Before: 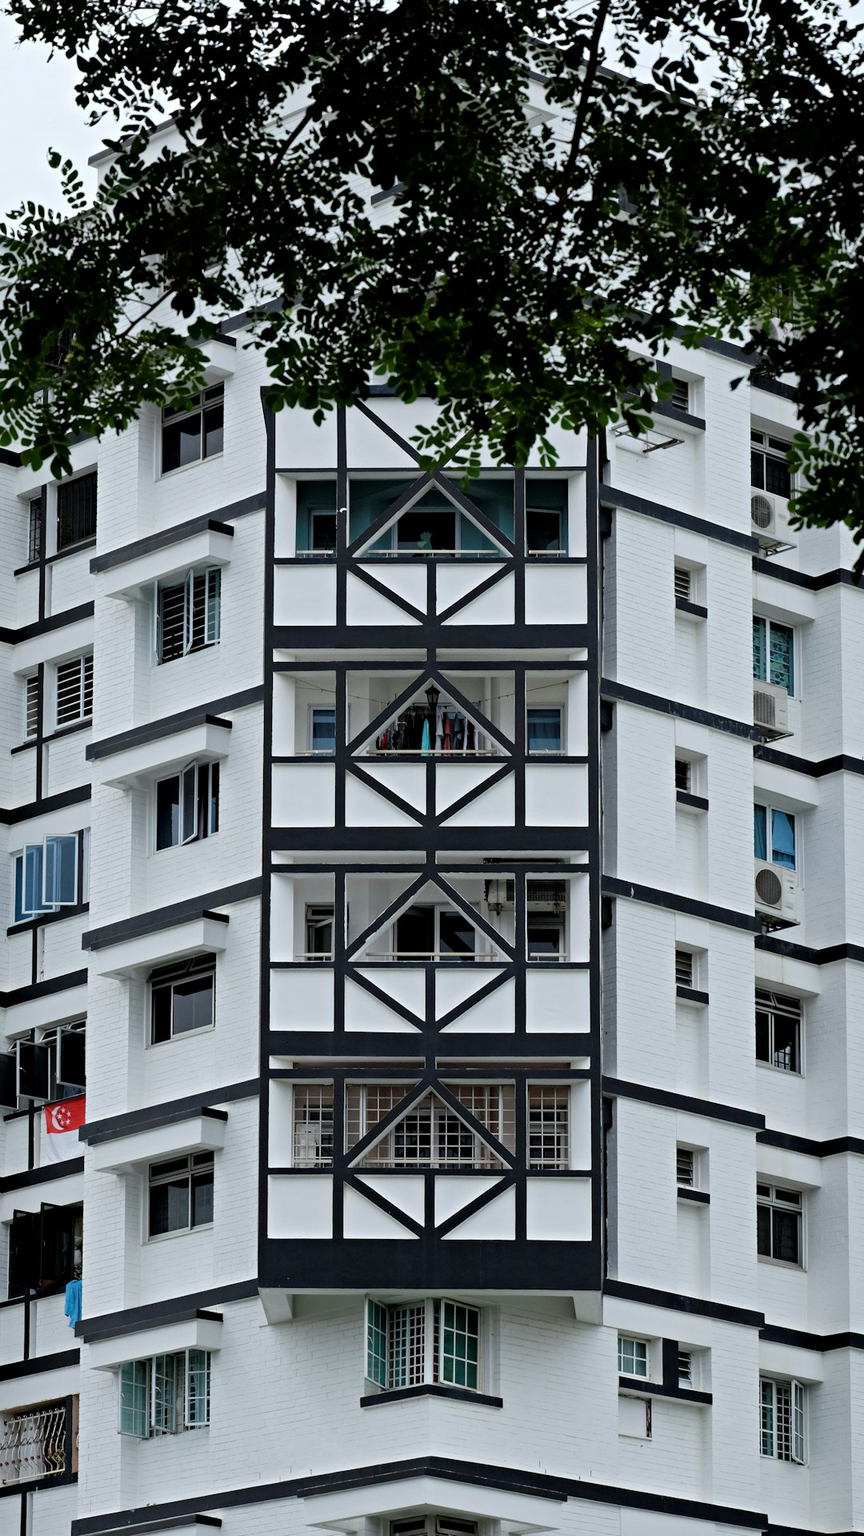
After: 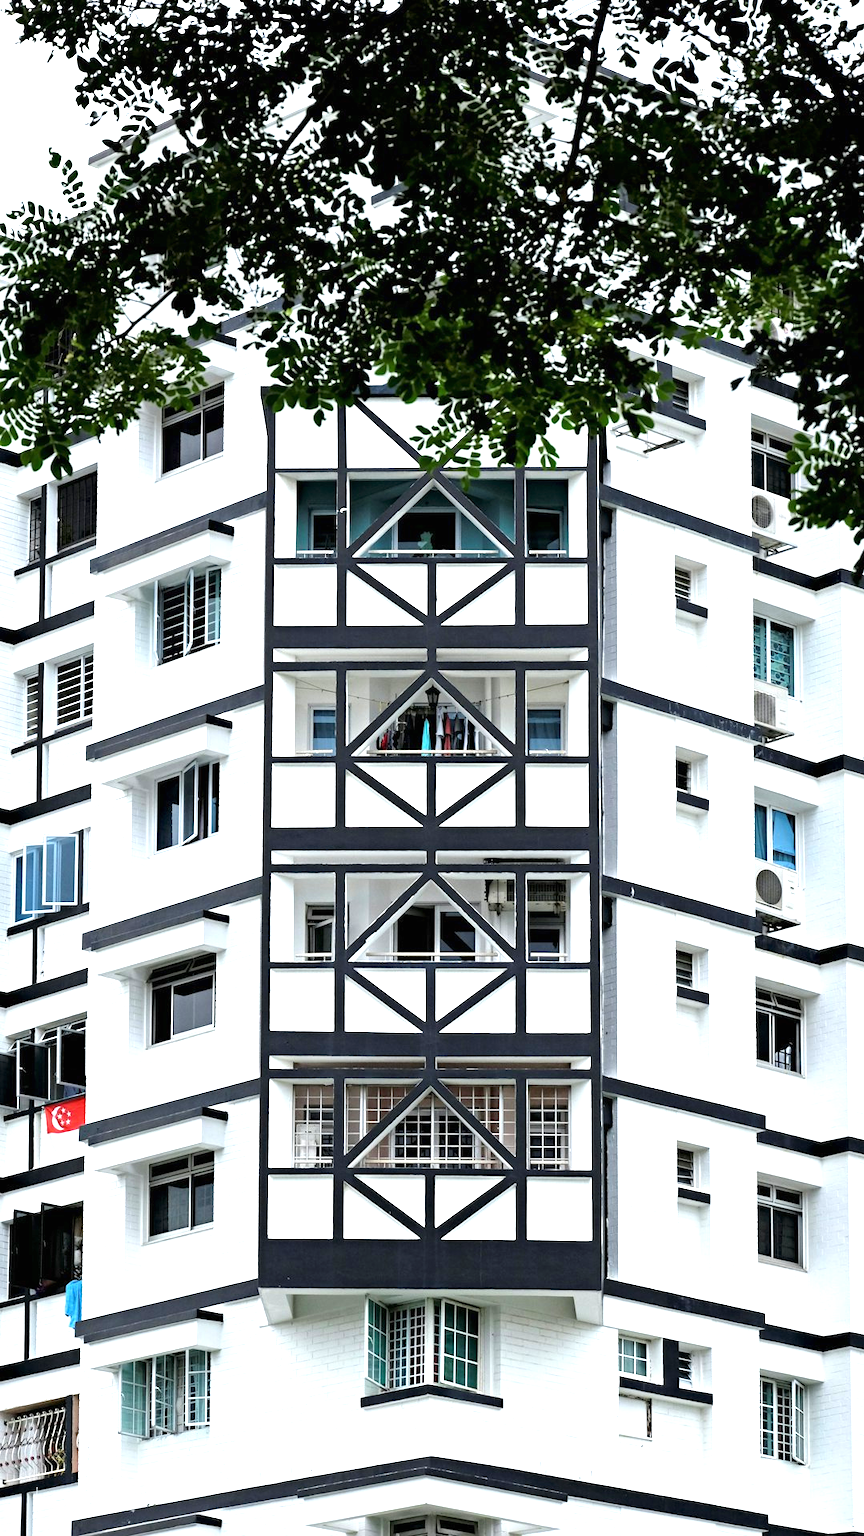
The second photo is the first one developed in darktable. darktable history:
exposure: black level correction 0, exposure 1.374 EV, compensate exposure bias true, compensate highlight preservation false
